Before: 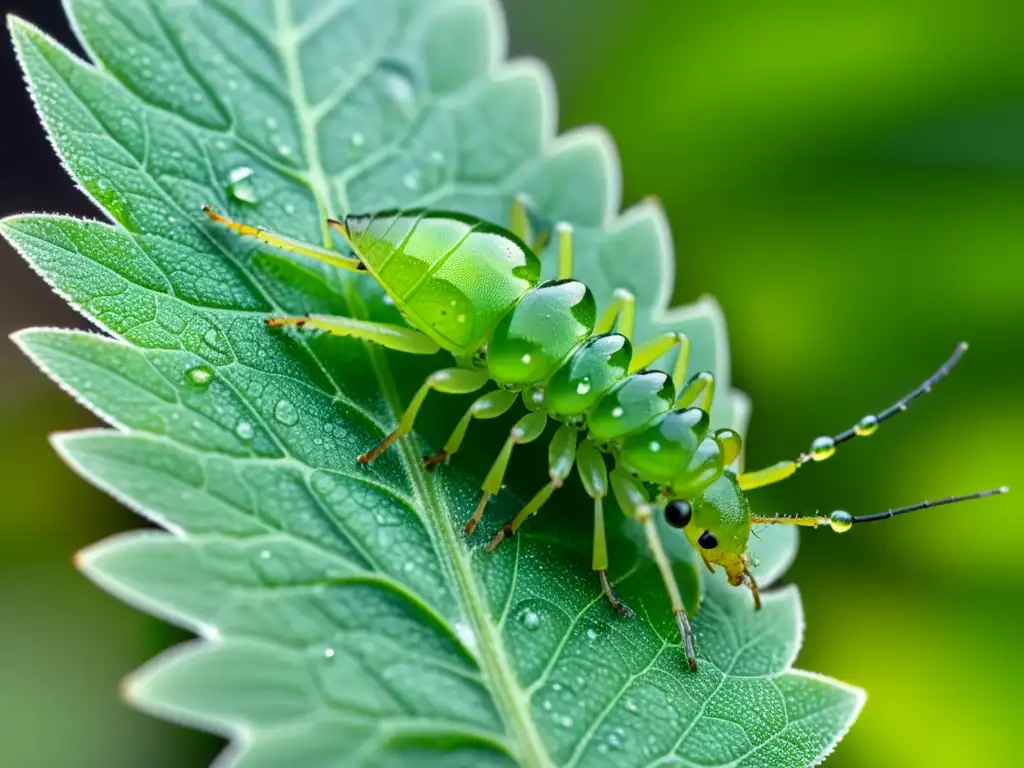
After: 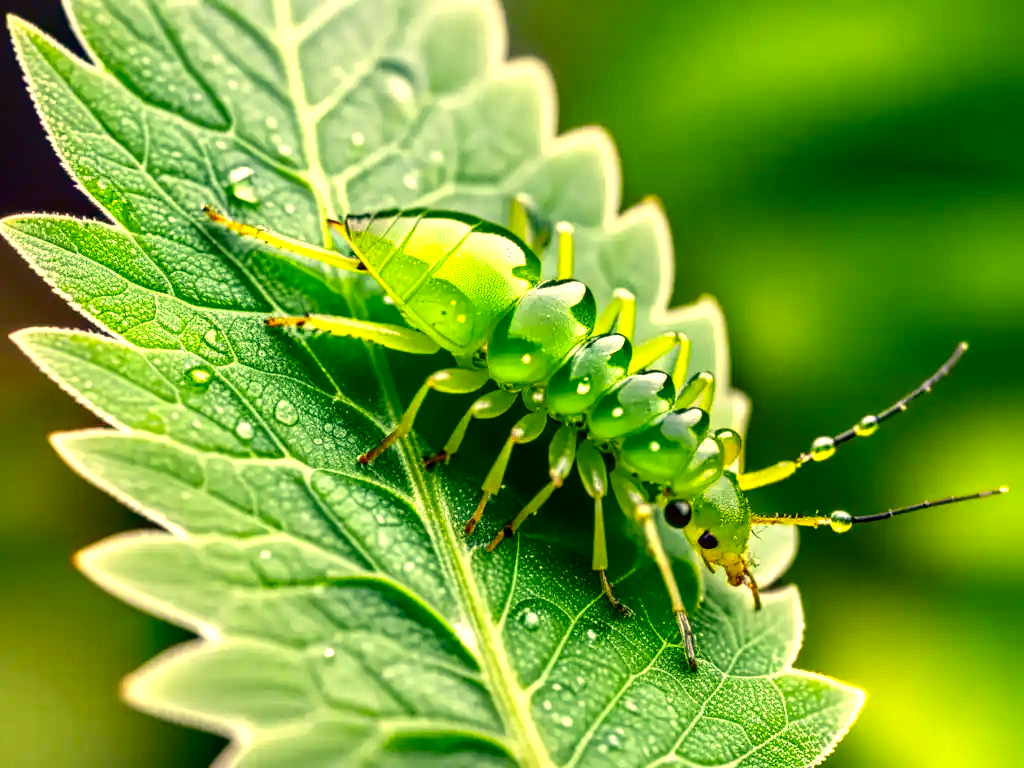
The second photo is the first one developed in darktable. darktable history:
contrast brightness saturation: contrast 0.07, brightness -0.14, saturation 0.11
local contrast: on, module defaults
exposure: black level correction 0.012, exposure 0.7 EV, compensate exposure bias true, compensate highlight preservation false
color correction: highlights a* 17.94, highlights b* 35.39, shadows a* 1.48, shadows b* 6.42, saturation 1.01
